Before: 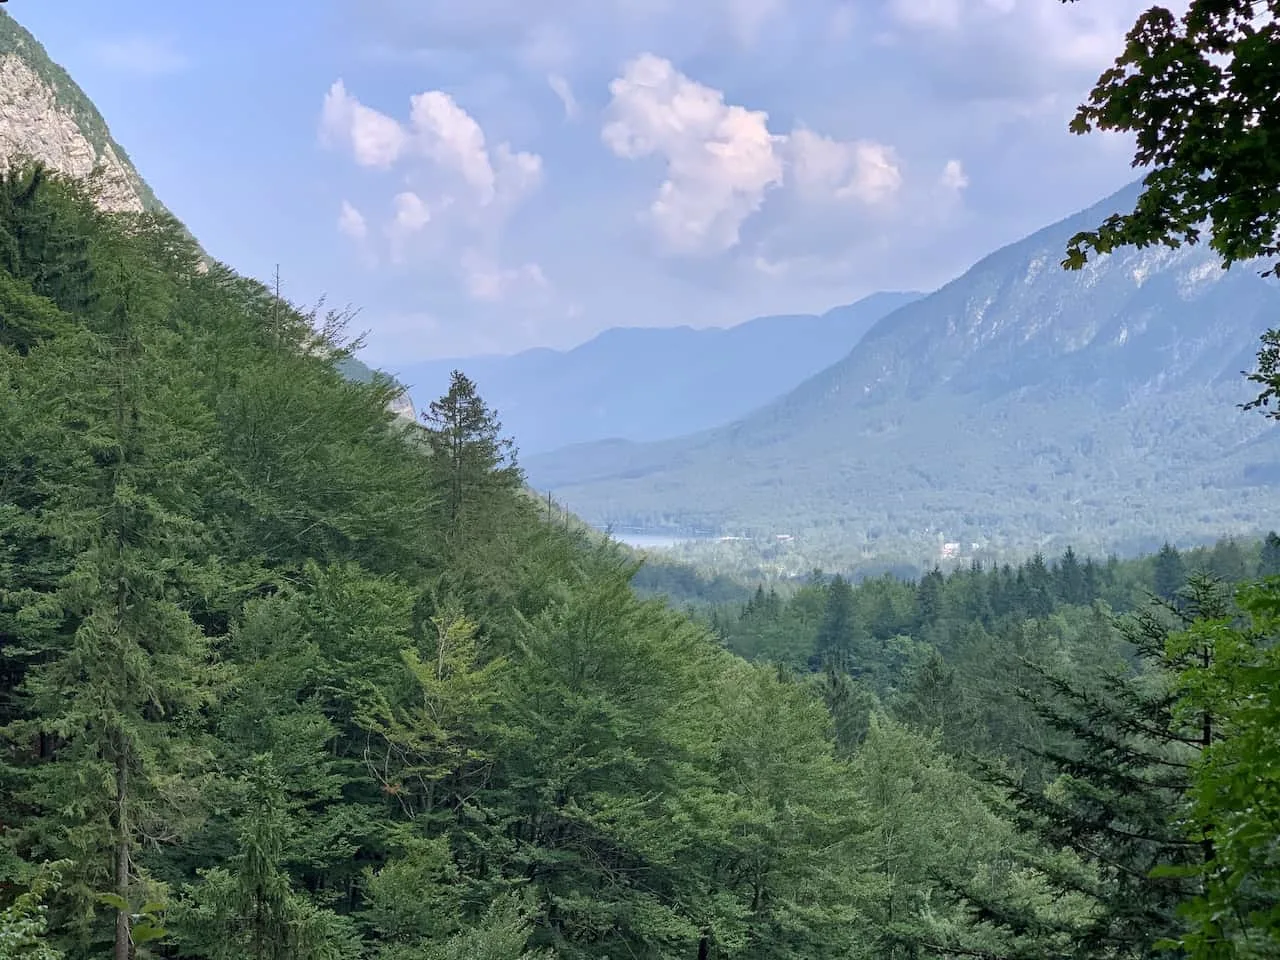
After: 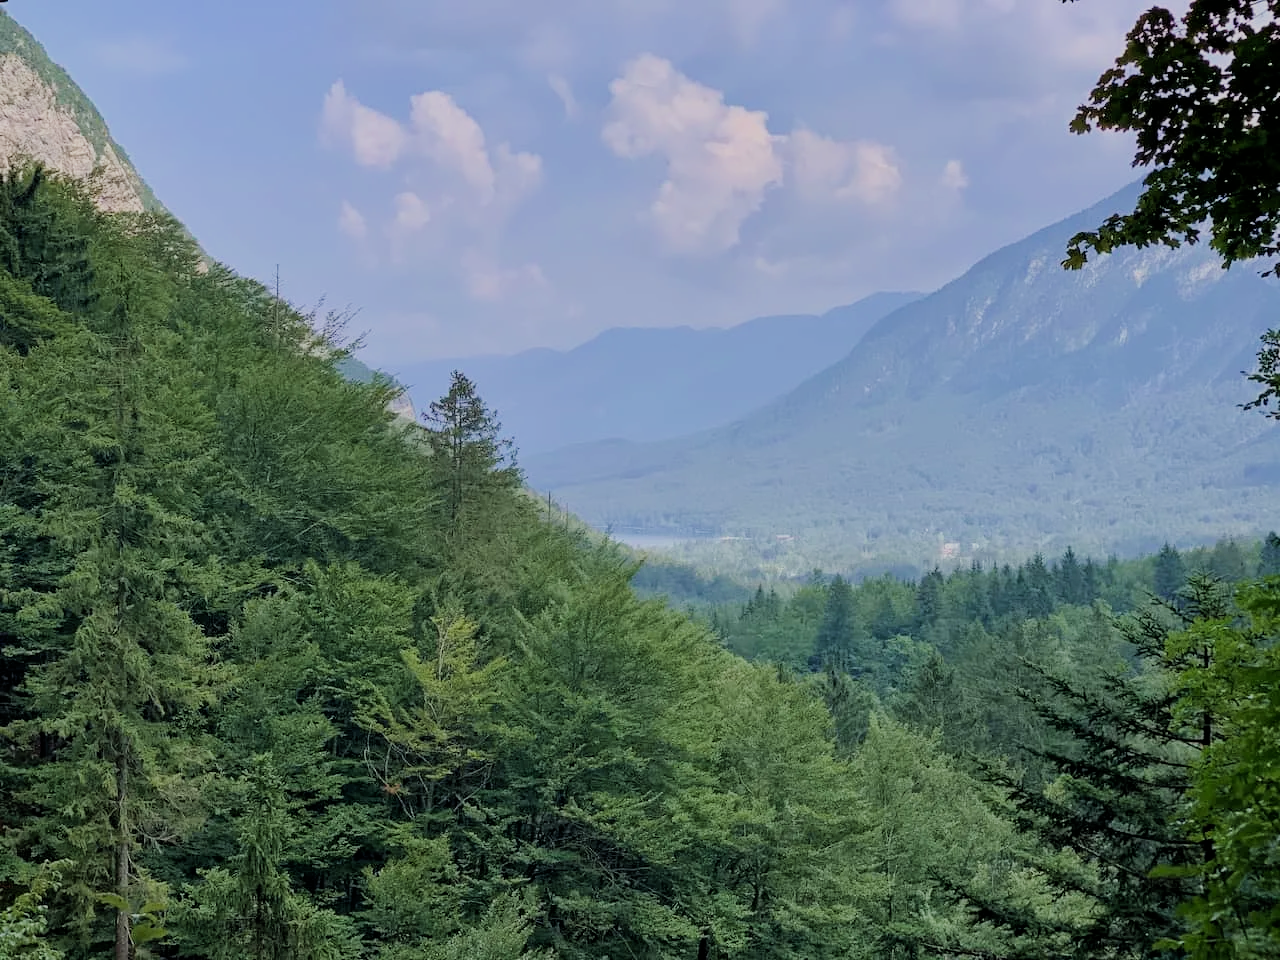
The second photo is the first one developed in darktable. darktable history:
filmic rgb: black relative exposure -7.15 EV, white relative exposure 5.36 EV, hardness 3.02
velvia: on, module defaults
